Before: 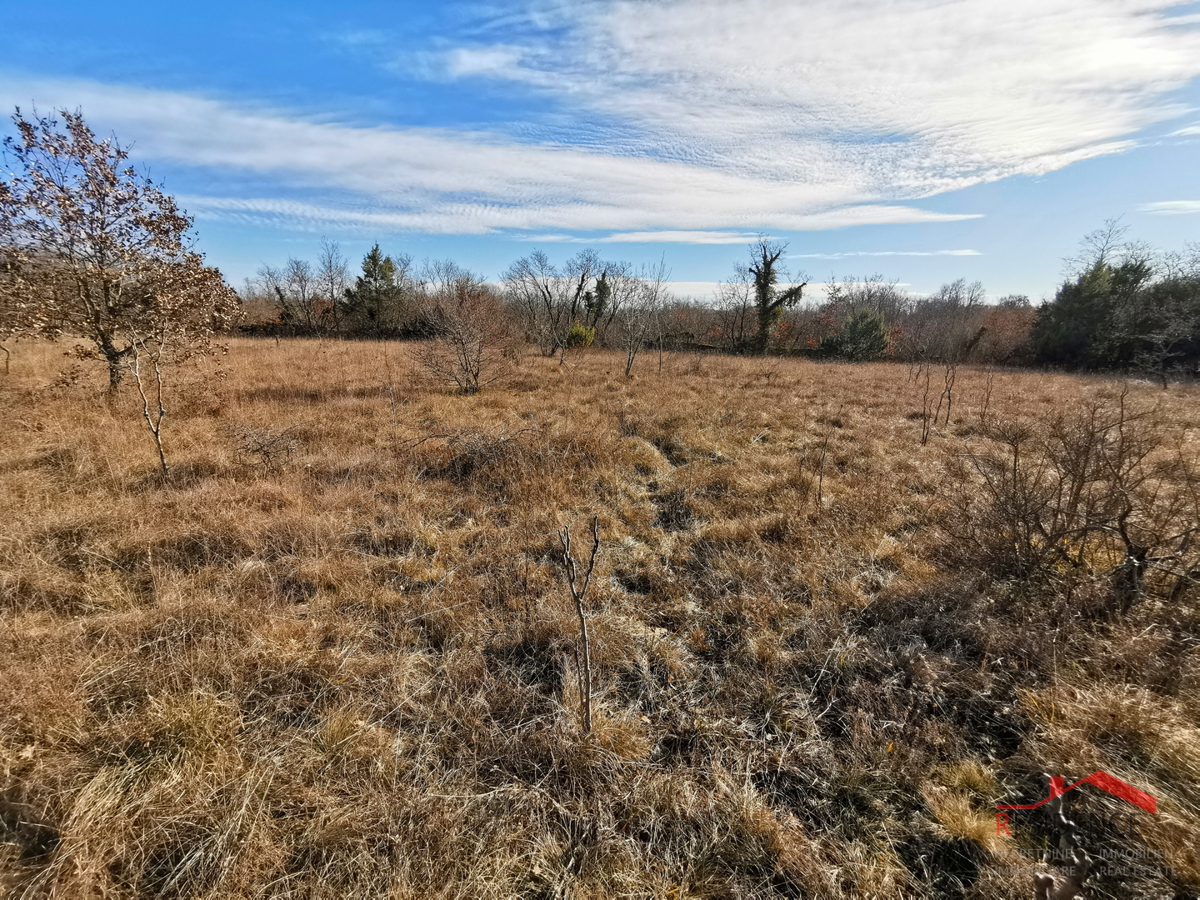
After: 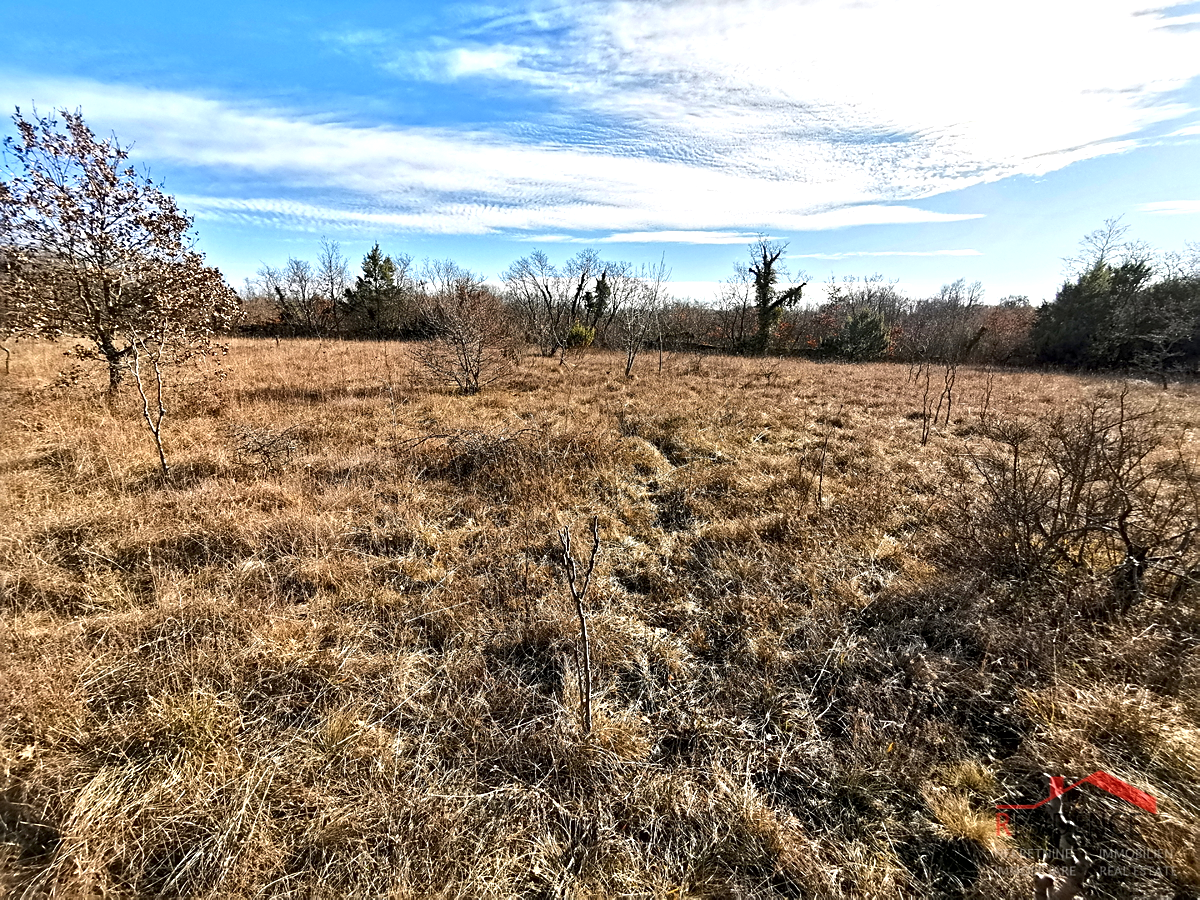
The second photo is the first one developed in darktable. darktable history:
local contrast: mode bilateral grid, contrast 19, coarseness 50, detail 149%, midtone range 0.2
tone equalizer: -8 EV 0.001 EV, -7 EV -0.001 EV, -6 EV 0.005 EV, -5 EV -0.02 EV, -4 EV -0.142 EV, -3 EV -0.181 EV, -2 EV 0.226 EV, -1 EV 0.711 EV, +0 EV 0.522 EV
sharpen: on, module defaults
